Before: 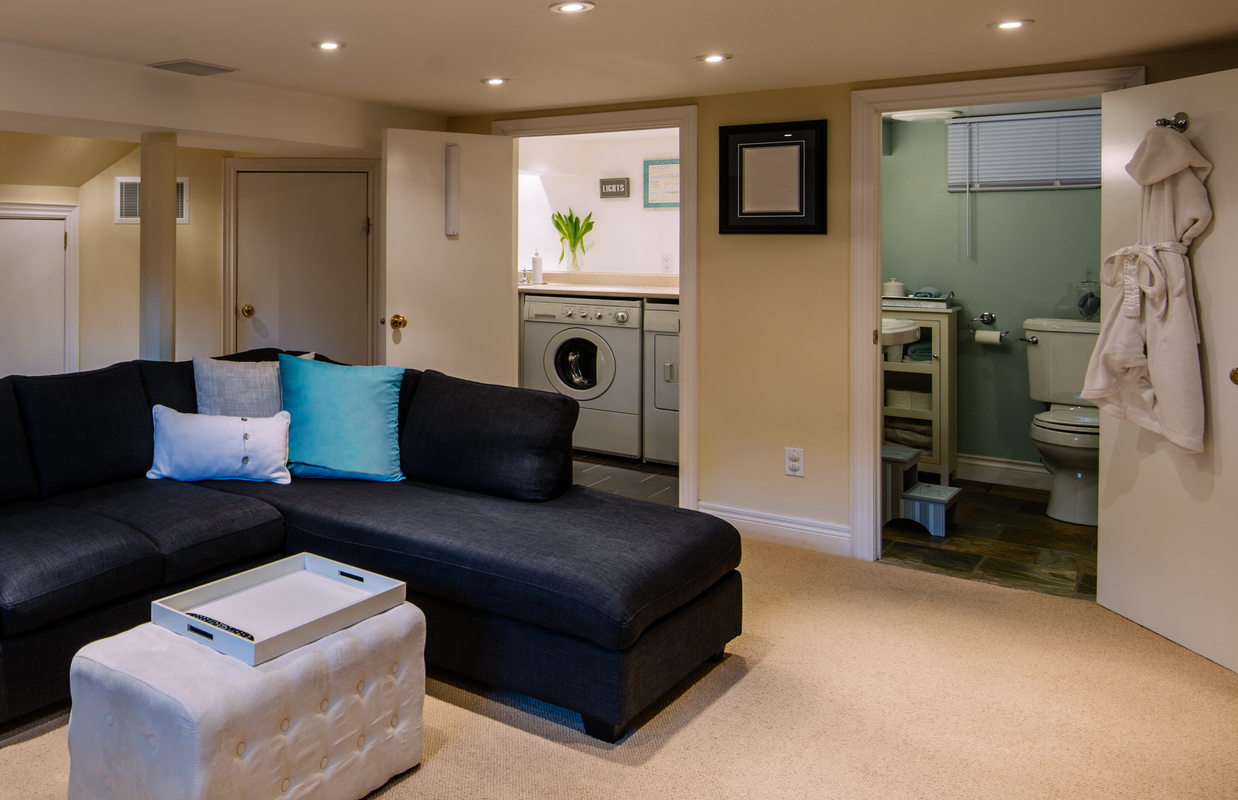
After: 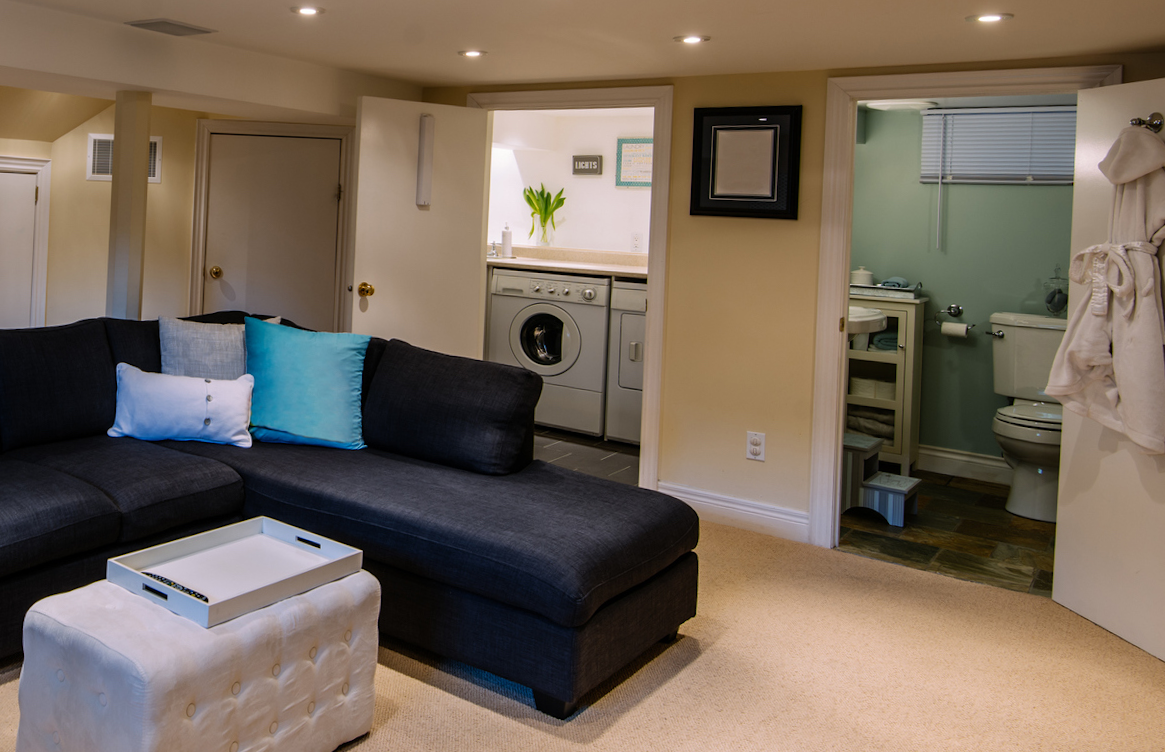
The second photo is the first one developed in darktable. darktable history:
crop and rotate: angle -2.35°
